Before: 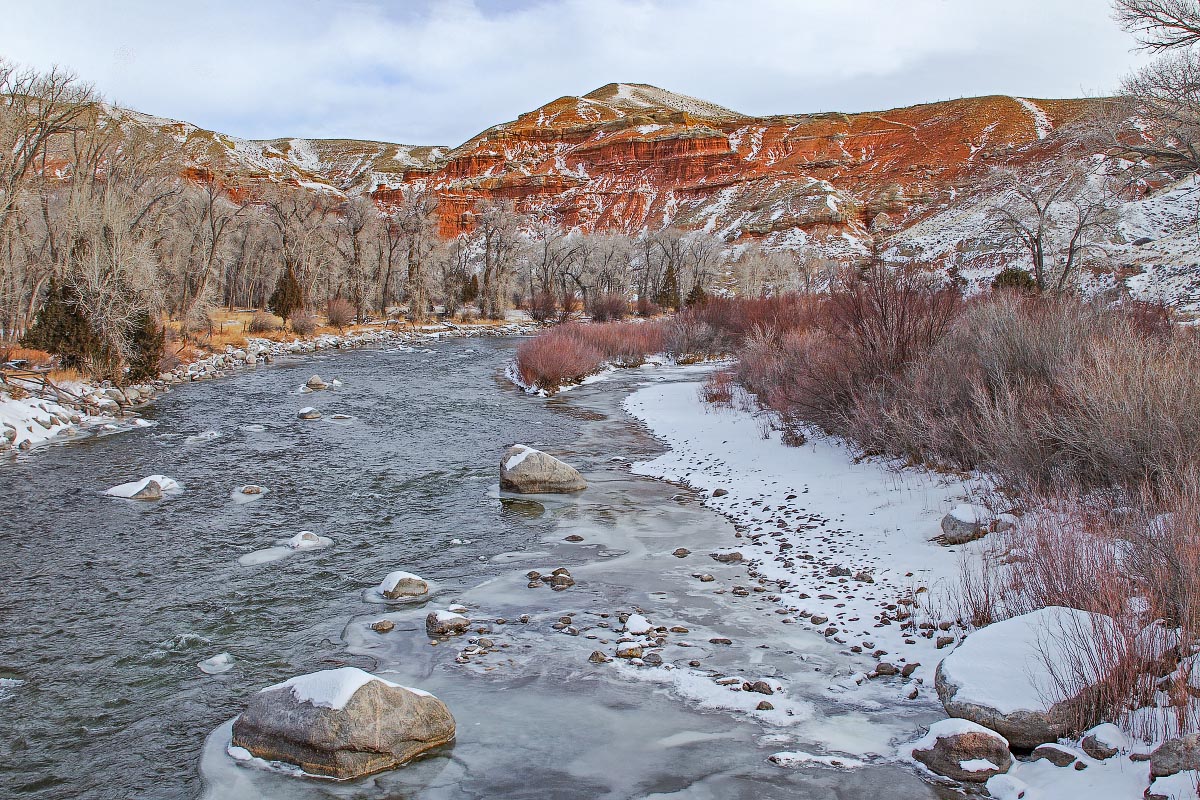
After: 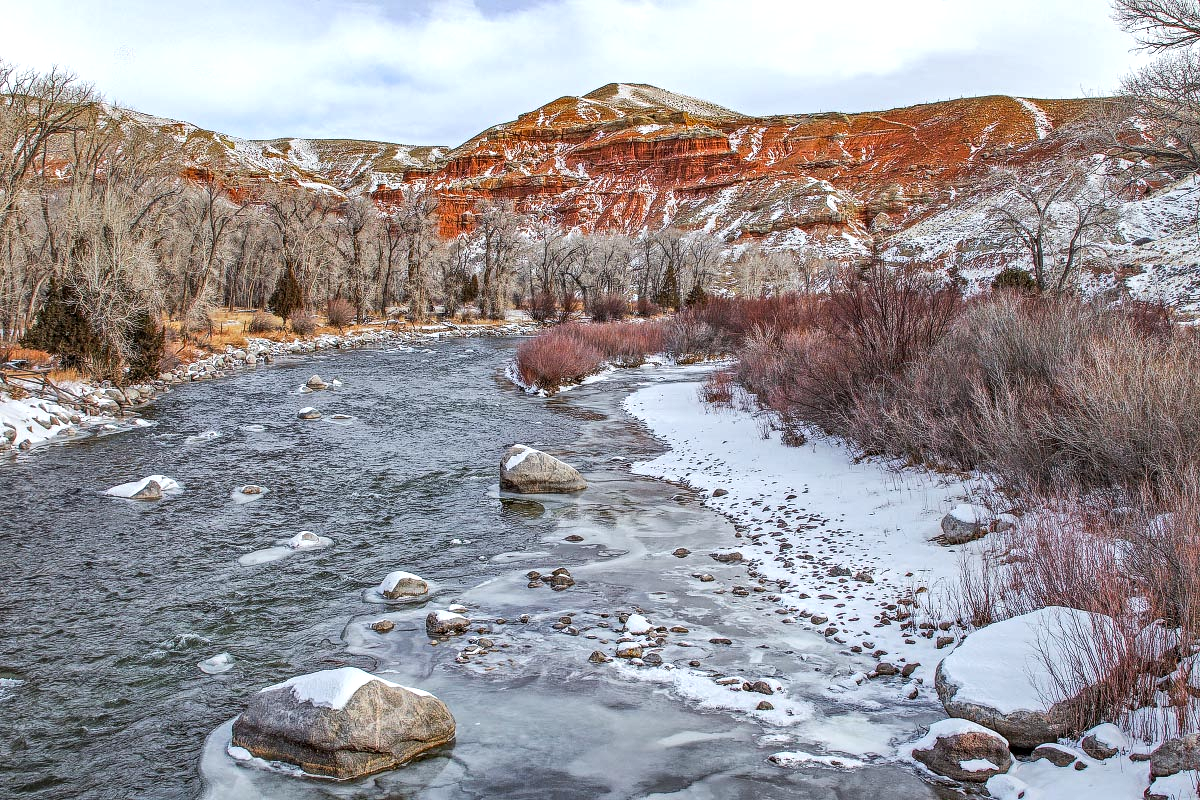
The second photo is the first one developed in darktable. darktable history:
local contrast: highlights 25%, detail 130%
color balance rgb: highlights gain › luminance 17.701%, perceptual saturation grading › global saturation 0.123%, perceptual saturation grading › mid-tones 11.388%, contrast 4.999%
